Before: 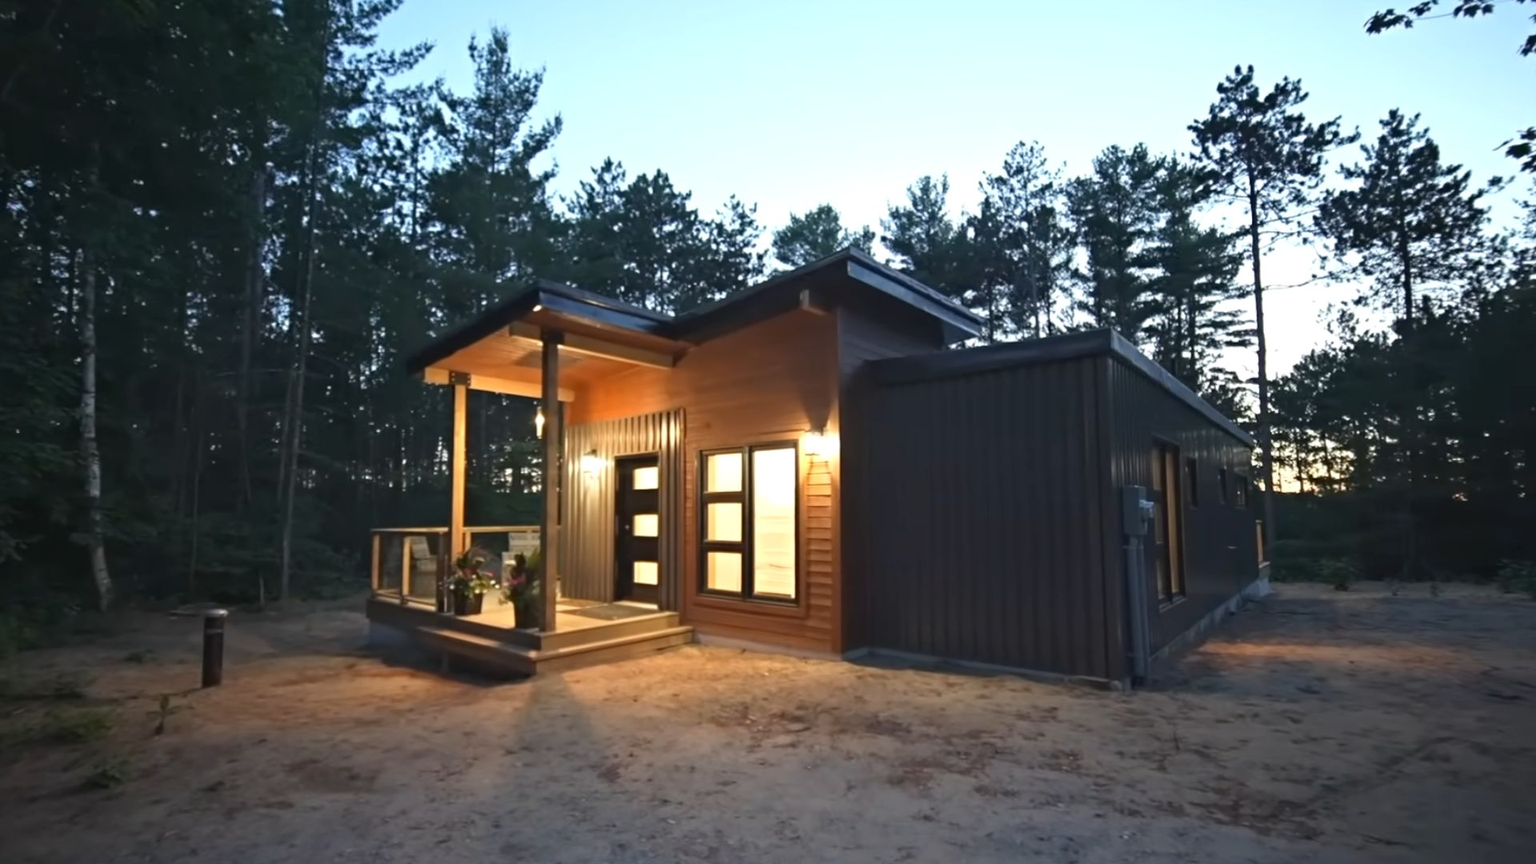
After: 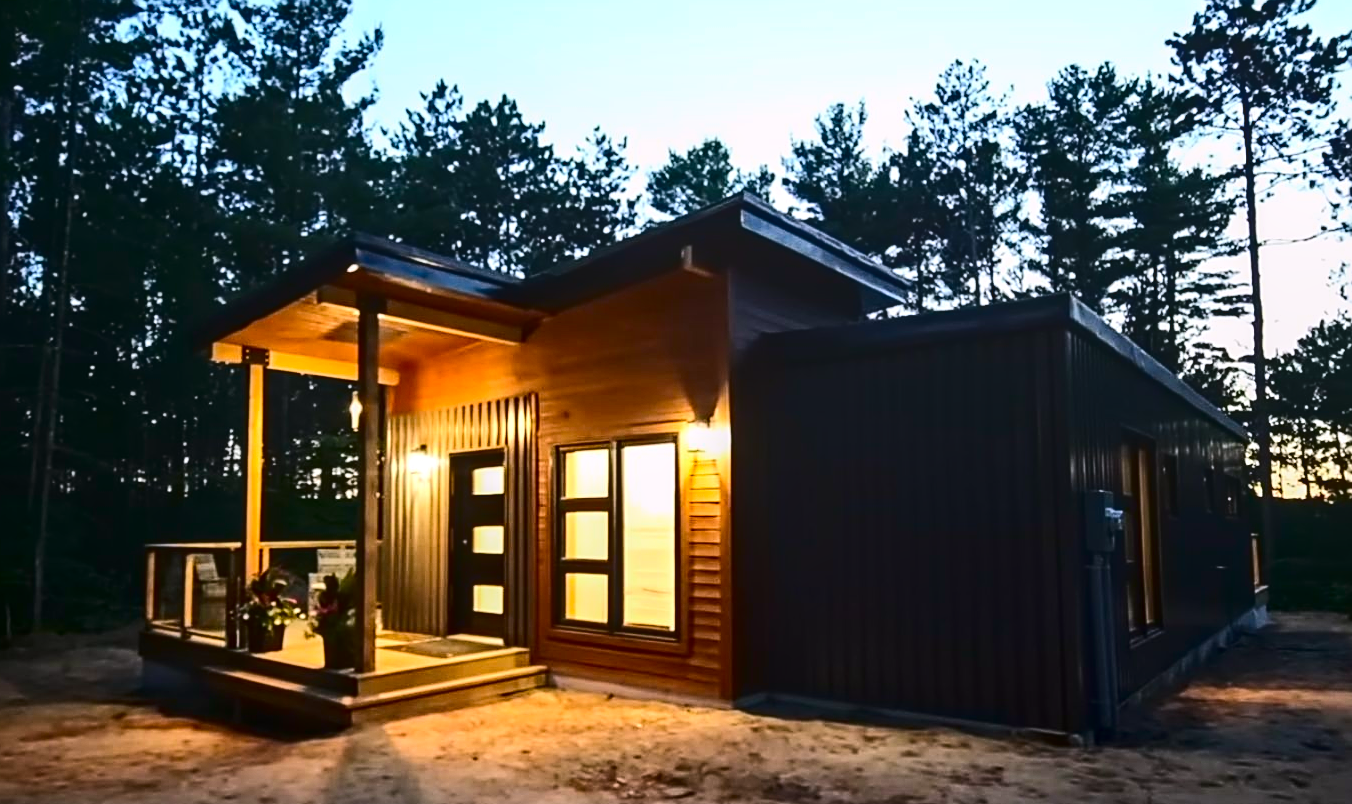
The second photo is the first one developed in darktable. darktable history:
local contrast: on, module defaults
crop and rotate: left 16.638%, top 10.958%, right 12.933%, bottom 14.524%
contrast brightness saturation: contrast 0.196, brightness -0.114, saturation 0.103
color balance rgb: global offset › luminance 0.483%, perceptual saturation grading › global saturation 25.053%, perceptual brilliance grading › global brilliance 3.794%, global vibrance 20%
tone curve: curves: ch0 [(0, 0) (0.003, 0.002) (0.011, 0.009) (0.025, 0.019) (0.044, 0.031) (0.069, 0.04) (0.1, 0.059) (0.136, 0.092) (0.177, 0.134) (0.224, 0.192) (0.277, 0.262) (0.335, 0.348) (0.399, 0.446) (0.468, 0.554) (0.543, 0.646) (0.623, 0.731) (0.709, 0.807) (0.801, 0.867) (0.898, 0.931) (1, 1)], color space Lab, independent channels, preserve colors none
color correction: highlights a* 3.03, highlights b* -1.62, shadows a* -0.114, shadows b* 2.41, saturation 0.976
sharpen: on, module defaults
